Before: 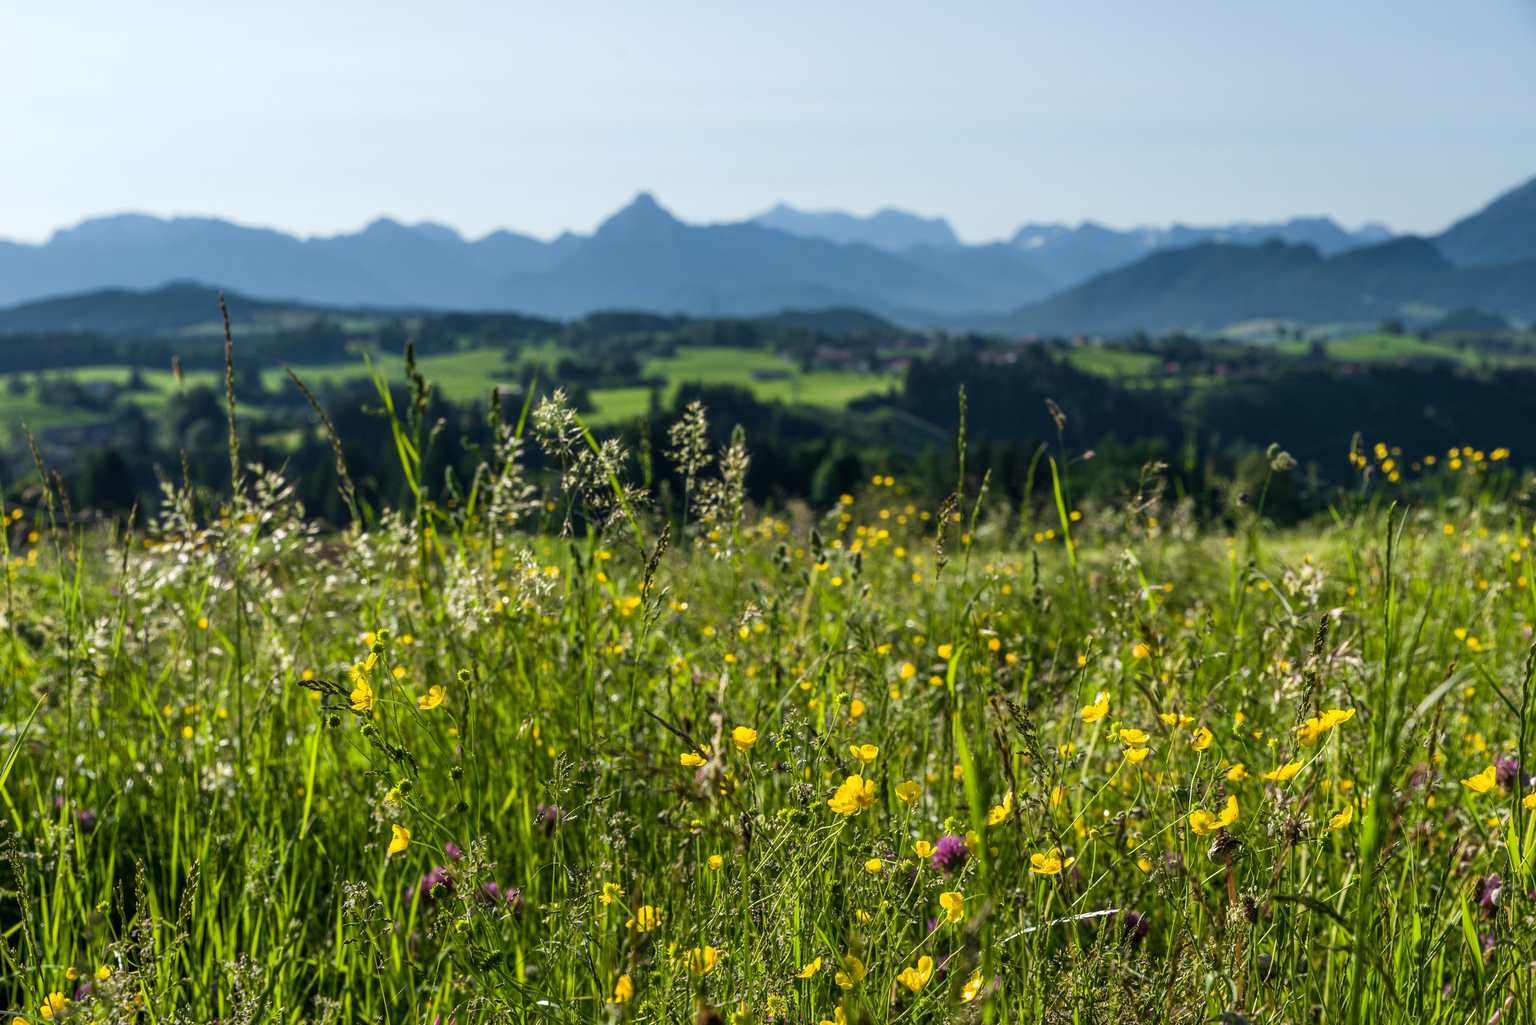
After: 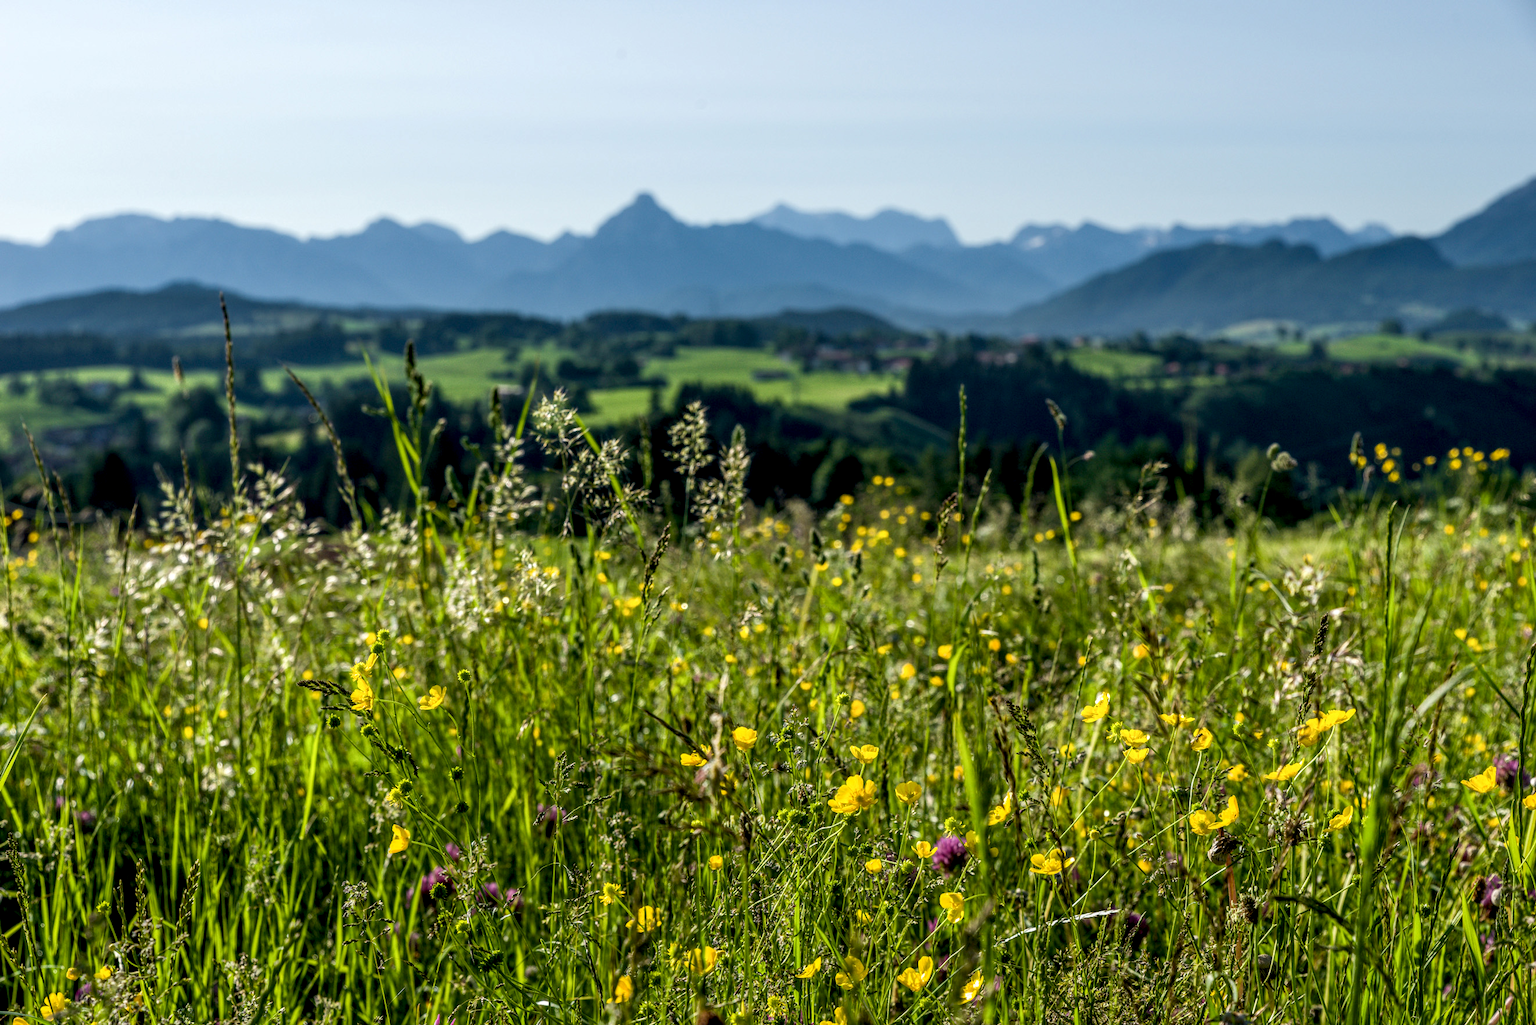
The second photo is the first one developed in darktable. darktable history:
local contrast: detail 130%
exposure: black level correction 0.007, compensate highlight preservation false
